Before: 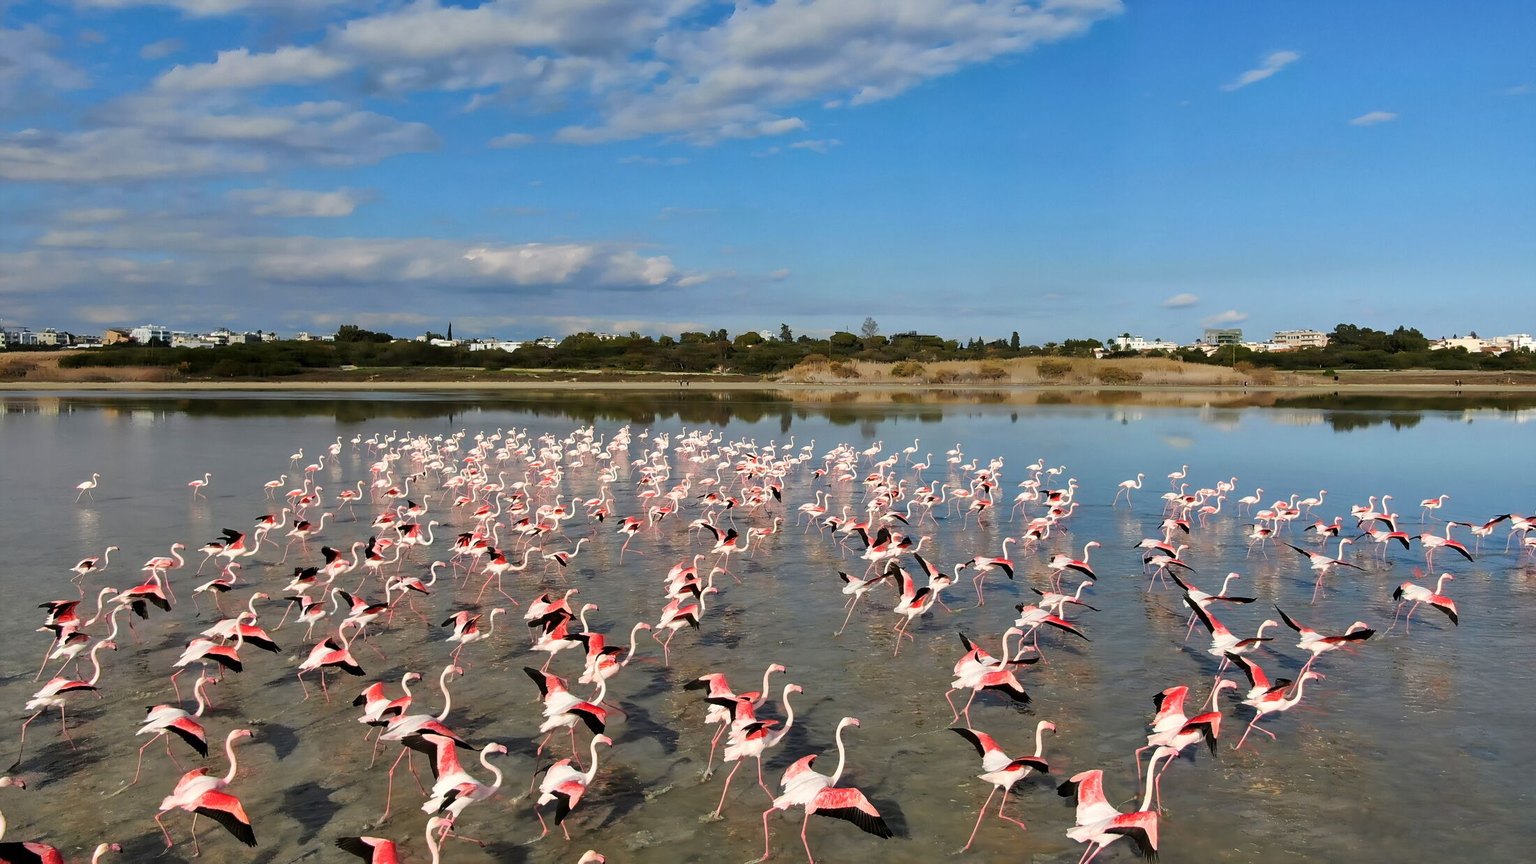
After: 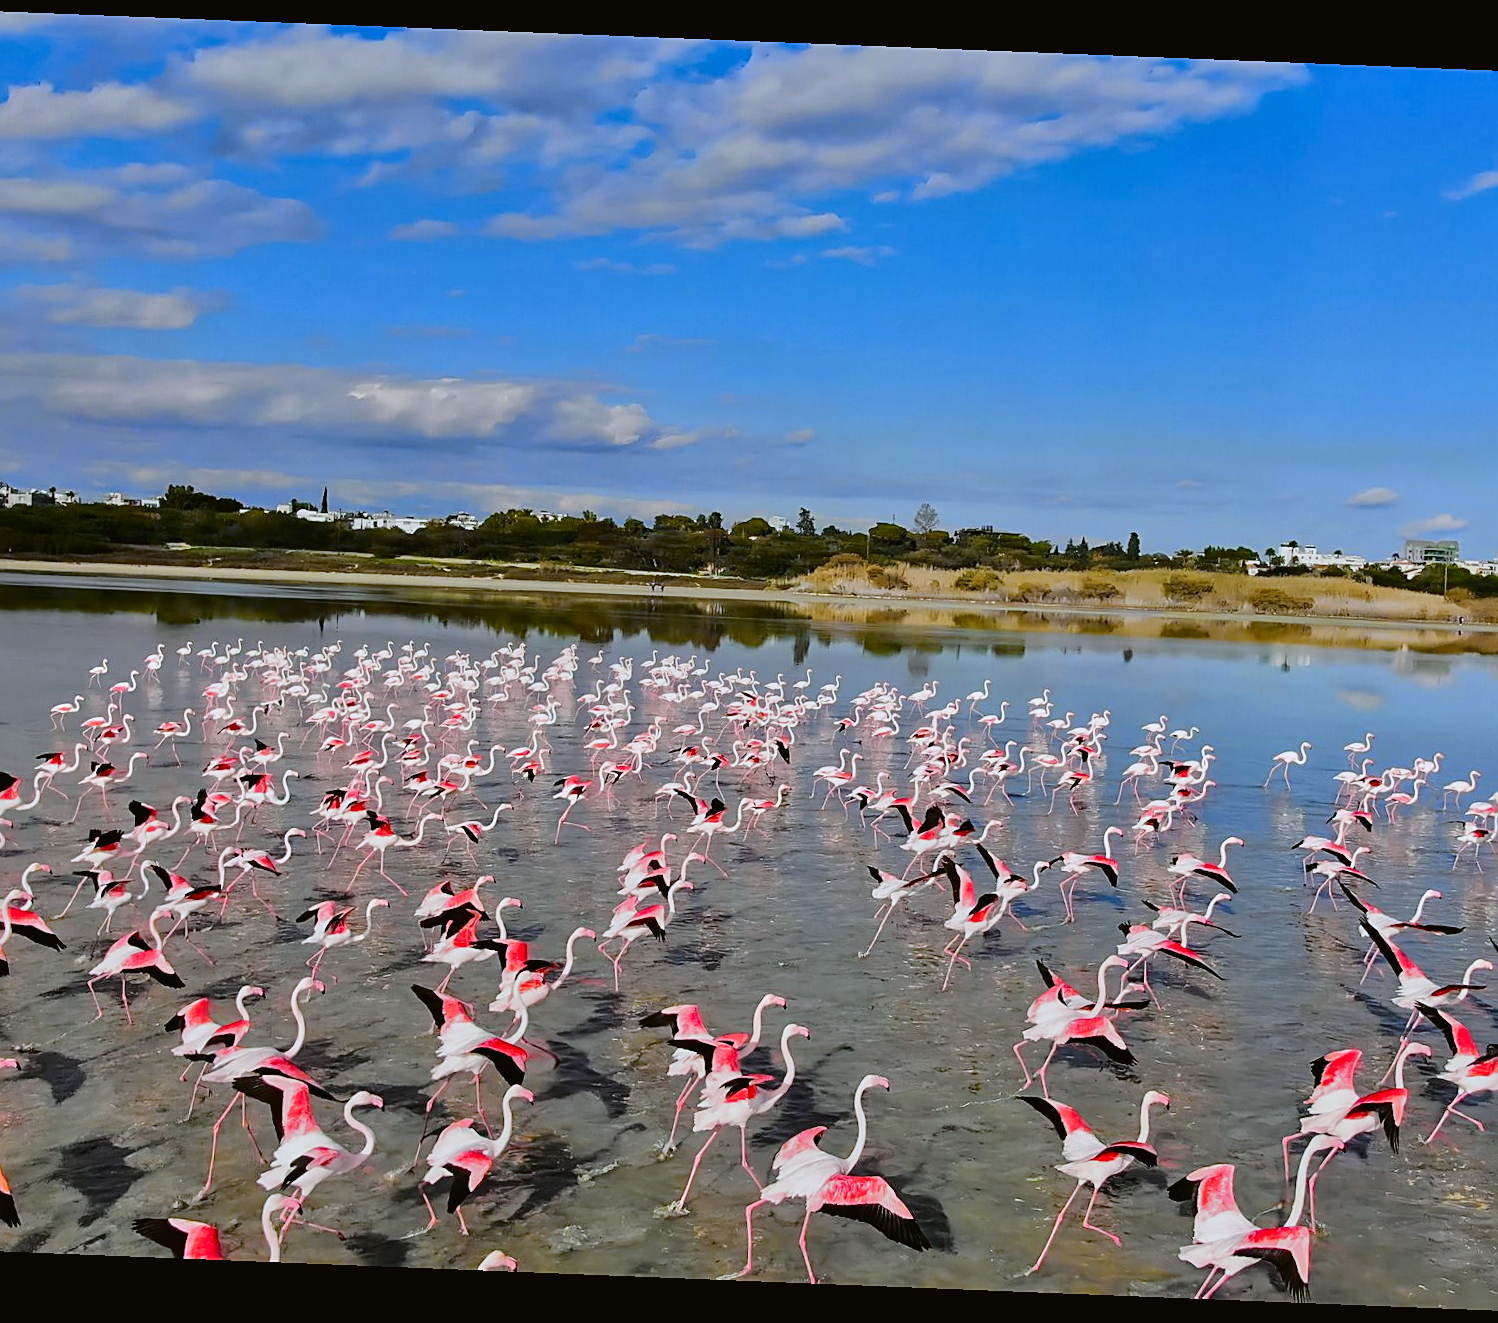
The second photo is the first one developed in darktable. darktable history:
color balance: mode lift, gamma, gain (sRGB)
white balance: red 0.948, green 1.02, blue 1.176
crop and rotate: left 15.546%, right 17.787%
sharpen: on, module defaults
haze removal: compatibility mode true, adaptive false
tone curve: curves: ch0 [(0, 0.021) (0.049, 0.044) (0.157, 0.131) (0.359, 0.419) (0.469, 0.544) (0.634, 0.722) (0.839, 0.909) (0.998, 0.978)]; ch1 [(0, 0) (0.437, 0.408) (0.472, 0.47) (0.502, 0.503) (0.527, 0.53) (0.564, 0.573) (0.614, 0.654) (0.669, 0.748) (0.859, 0.899) (1, 1)]; ch2 [(0, 0) (0.33, 0.301) (0.421, 0.443) (0.487, 0.504) (0.502, 0.509) (0.535, 0.537) (0.565, 0.595) (0.608, 0.667) (1, 1)], color space Lab, independent channels, preserve colors none
rotate and perspective: rotation 2.27°, automatic cropping off
tone equalizer: -8 EV -0.002 EV, -7 EV 0.005 EV, -6 EV -0.008 EV, -5 EV 0.007 EV, -4 EV -0.042 EV, -3 EV -0.233 EV, -2 EV -0.662 EV, -1 EV -0.983 EV, +0 EV -0.969 EV, smoothing diameter 2%, edges refinement/feathering 20, mask exposure compensation -1.57 EV, filter diffusion 5
